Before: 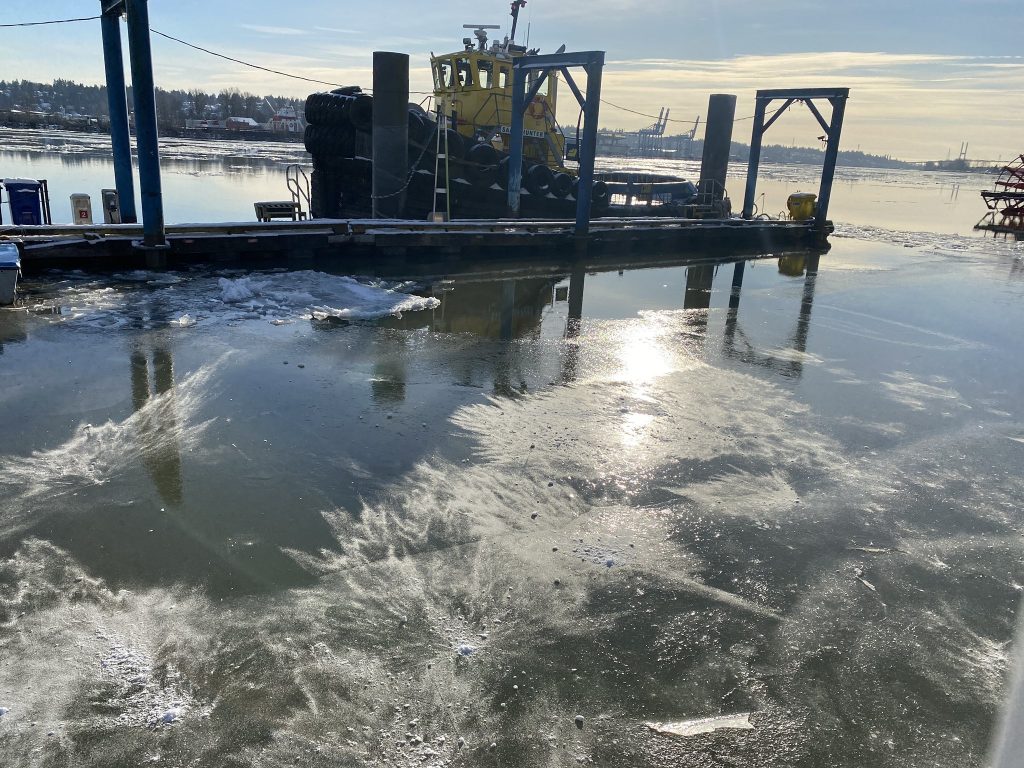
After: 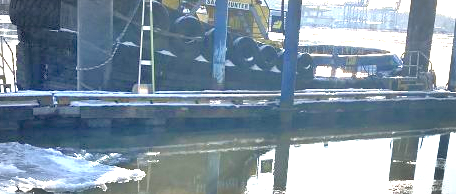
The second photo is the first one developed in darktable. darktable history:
crop: left 28.81%, top 16.79%, right 26.588%, bottom 57.859%
vignetting: fall-off radius 69.84%, automatic ratio true
tone equalizer: -7 EV 0.16 EV, -6 EV 0.577 EV, -5 EV 1.11 EV, -4 EV 1.31 EV, -3 EV 1.13 EV, -2 EV 0.6 EV, -1 EV 0.149 EV
exposure: black level correction 0, exposure 2.423 EV, compensate highlight preservation false
local contrast: mode bilateral grid, contrast 21, coarseness 50, detail 119%, midtone range 0.2
